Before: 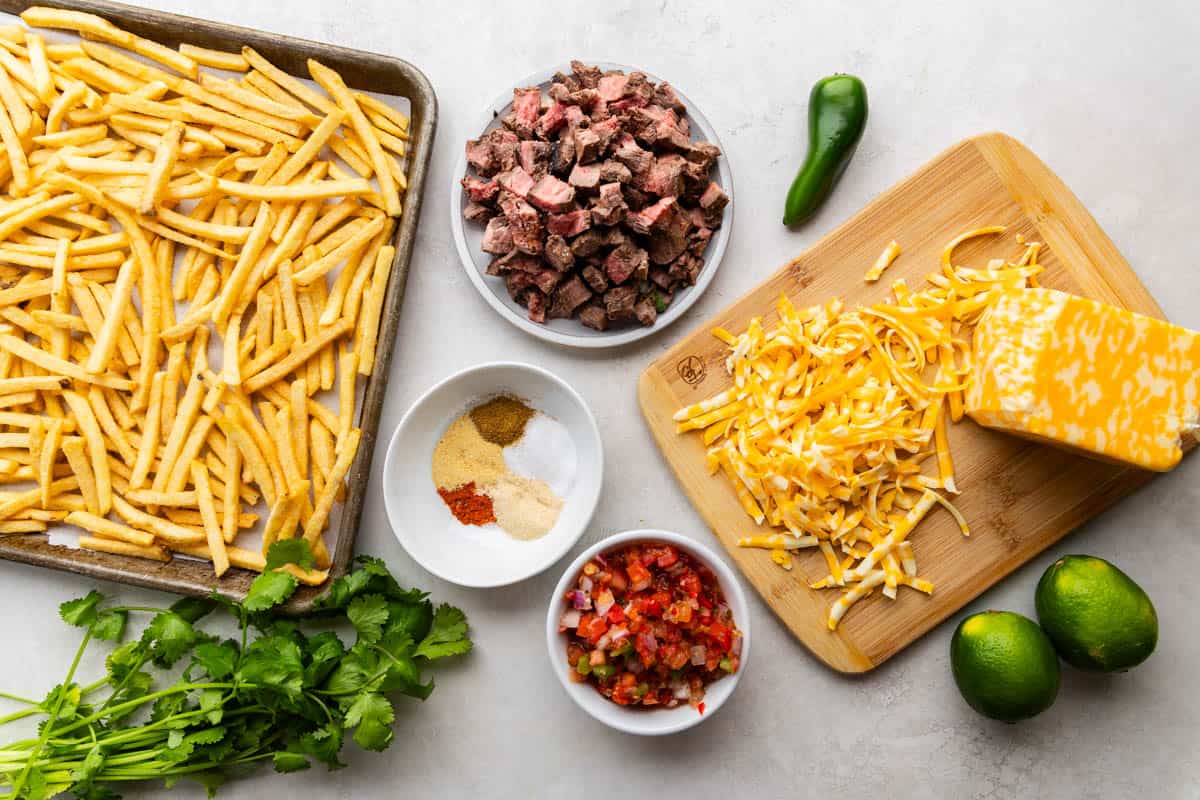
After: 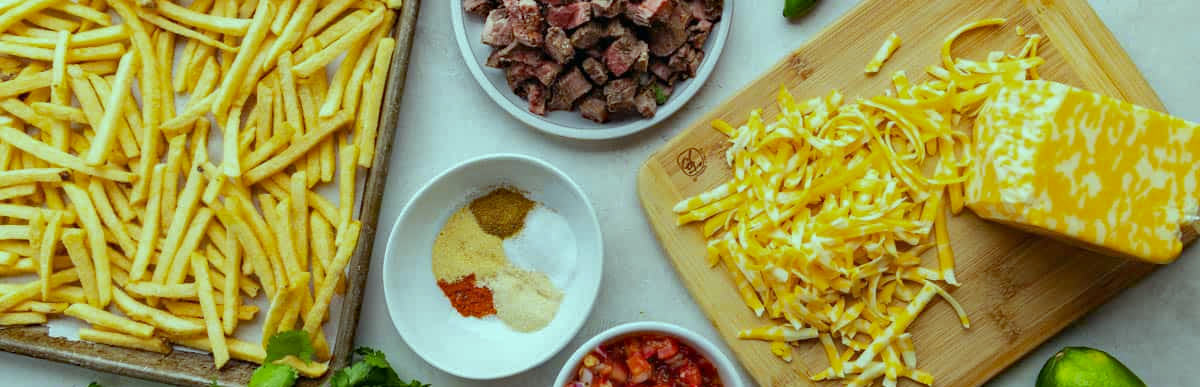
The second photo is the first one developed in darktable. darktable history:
haze removal: compatibility mode true, adaptive false
crop and rotate: top 26.056%, bottom 25.543%
color balance: mode lift, gamma, gain (sRGB), lift [0.997, 0.979, 1.021, 1.011], gamma [1, 1.084, 0.916, 0.998], gain [1, 0.87, 1.13, 1.101], contrast 4.55%, contrast fulcrum 38.24%, output saturation 104.09%
tone equalizer: -8 EV 0.25 EV, -7 EV 0.417 EV, -6 EV 0.417 EV, -5 EV 0.25 EV, -3 EV -0.25 EV, -2 EV -0.417 EV, -1 EV -0.417 EV, +0 EV -0.25 EV, edges refinement/feathering 500, mask exposure compensation -1.57 EV, preserve details guided filter
